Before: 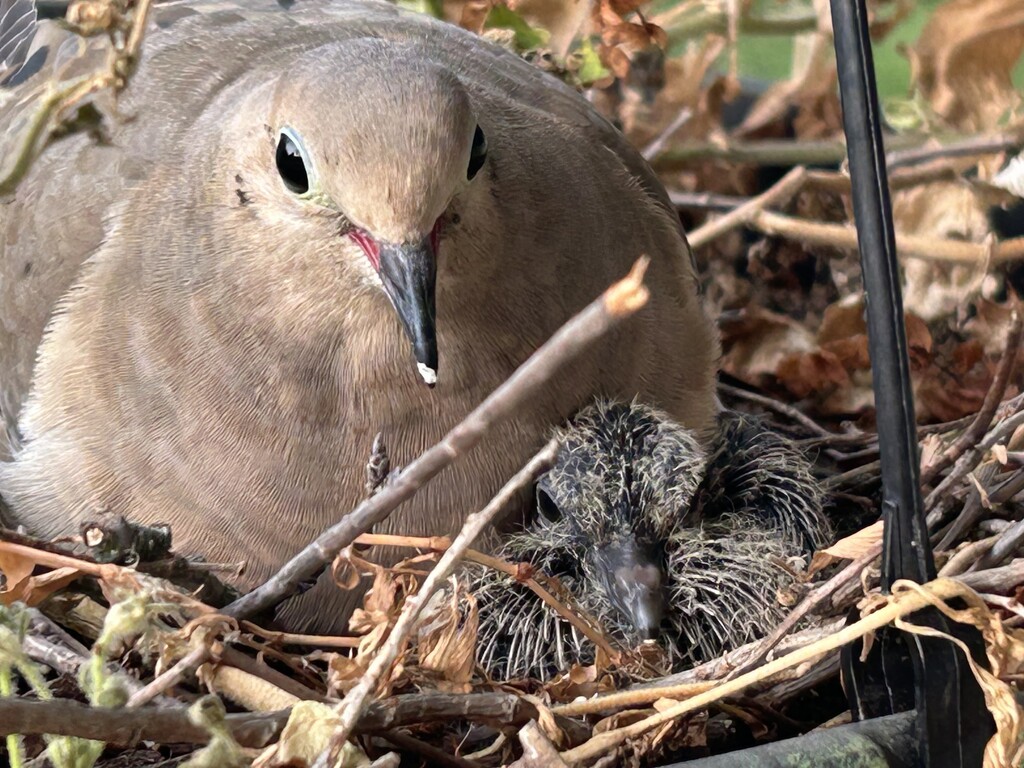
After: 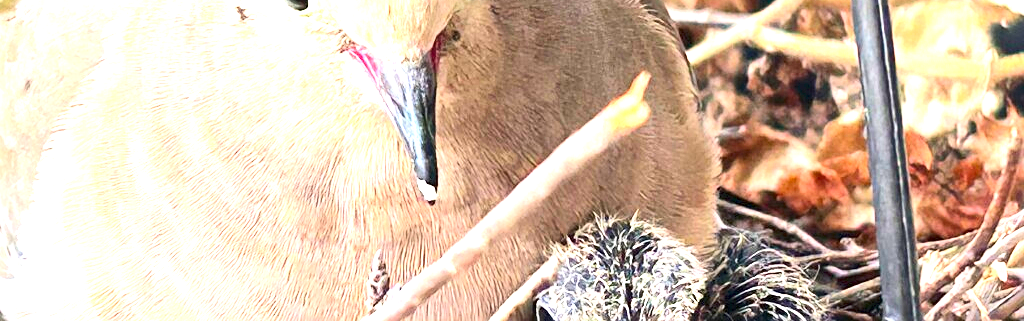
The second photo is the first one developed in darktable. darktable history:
crop and rotate: top 23.84%, bottom 34.294%
contrast brightness saturation: contrast 0.2, brightness 0.16, saturation 0.22
sharpen: on, module defaults
exposure: black level correction 0, exposure 2.088 EV, compensate exposure bias true, compensate highlight preservation false
